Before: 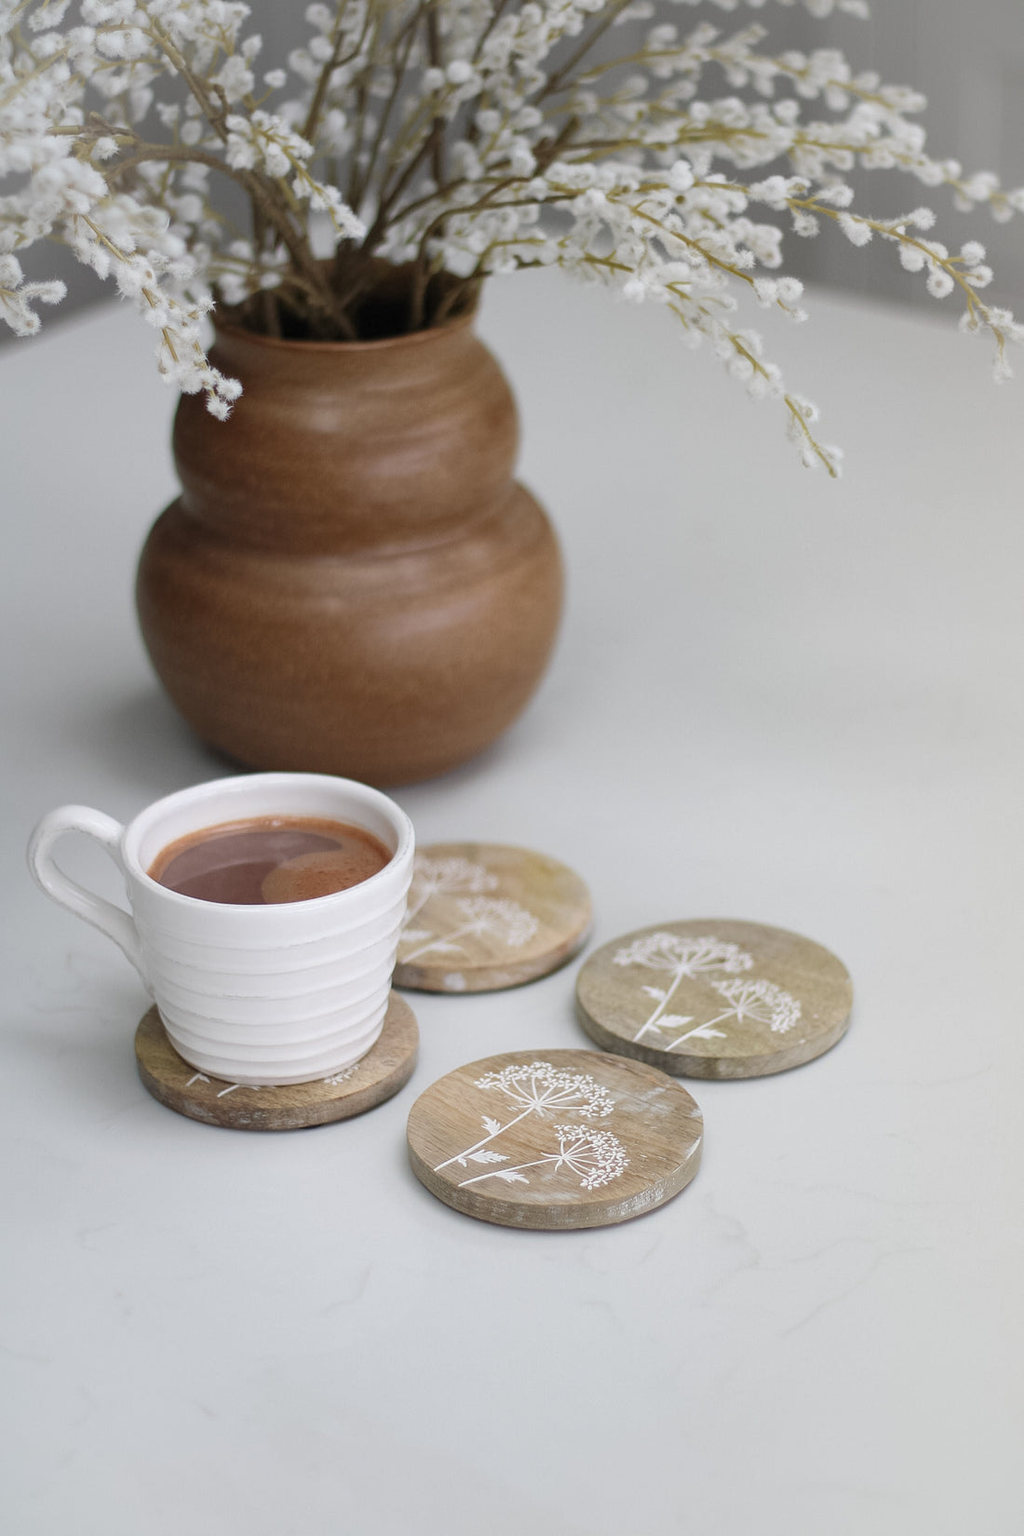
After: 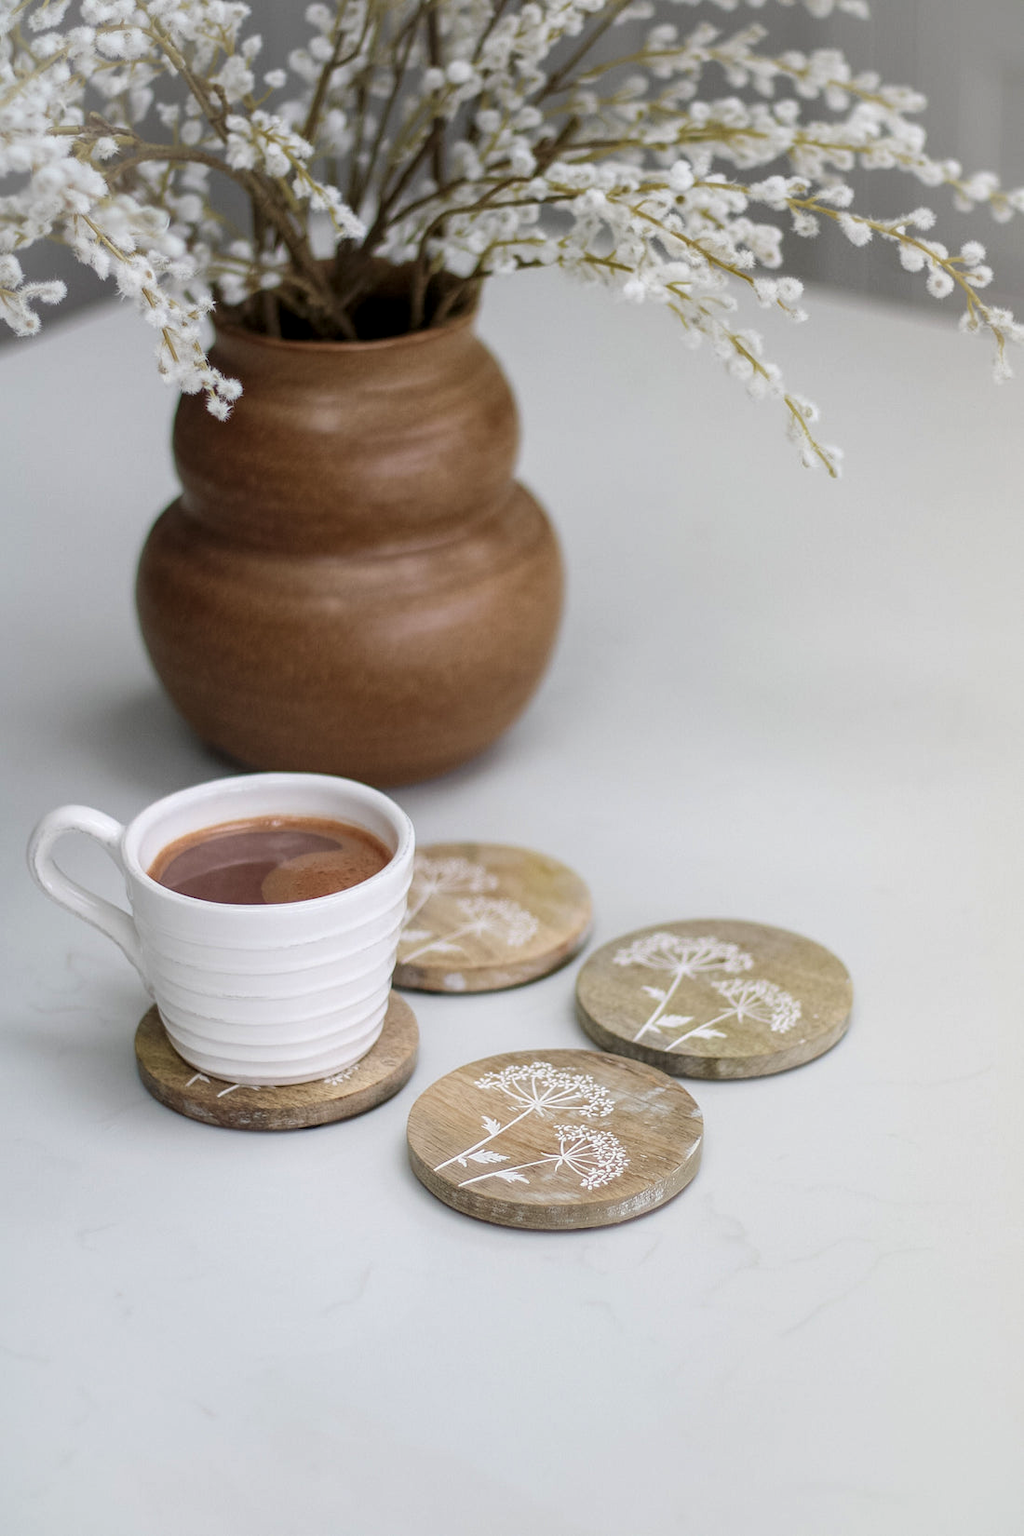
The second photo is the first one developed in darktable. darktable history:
shadows and highlights: shadows -29.54, highlights 29.6
velvia: strength 15.43%
local contrast: on, module defaults
